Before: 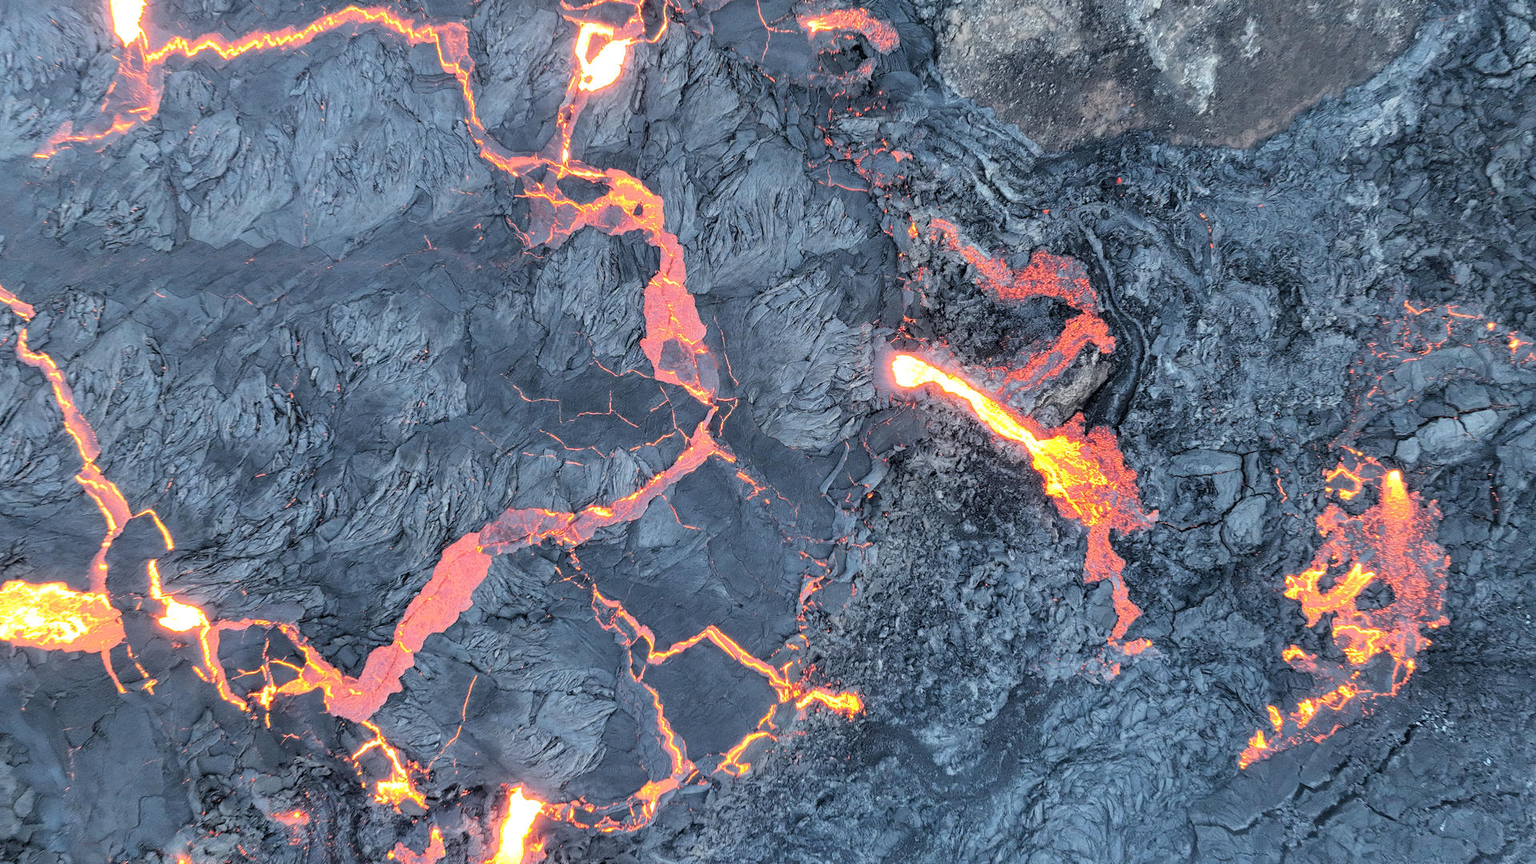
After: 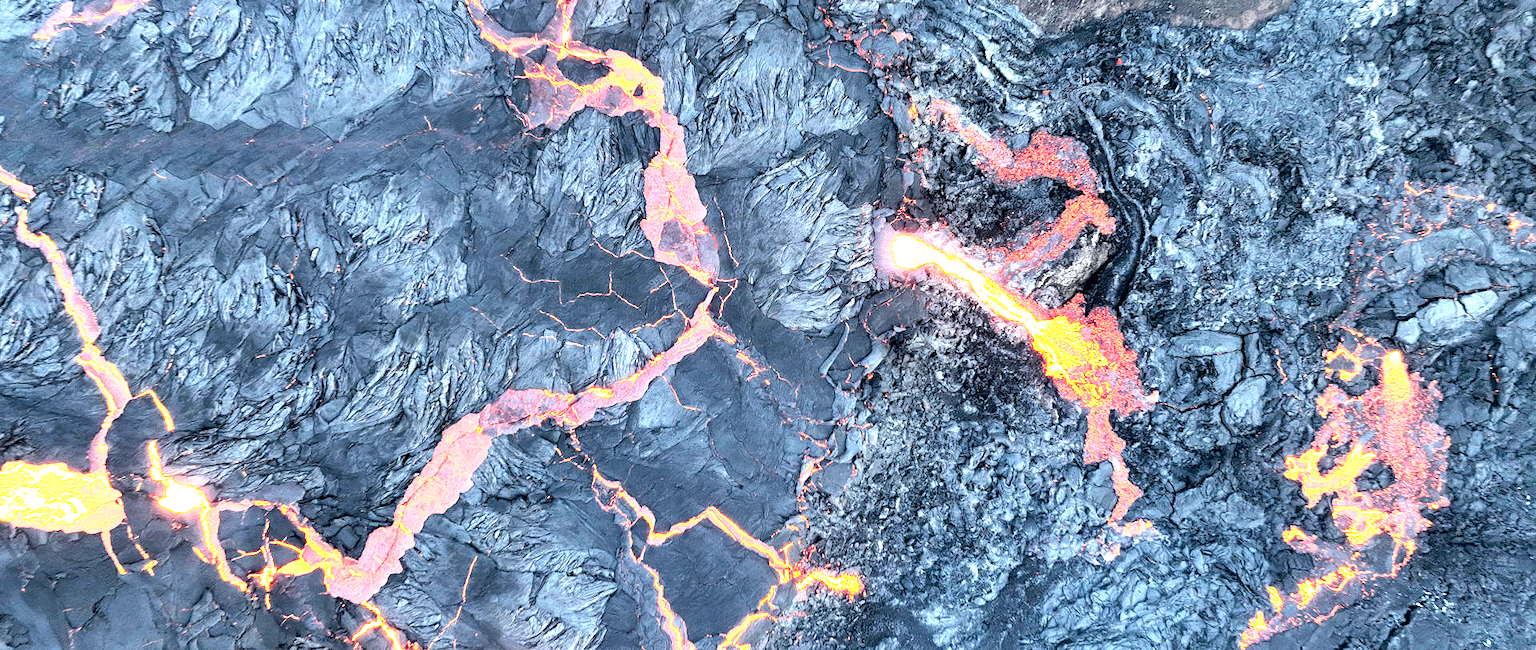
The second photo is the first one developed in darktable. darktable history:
contrast brightness saturation: contrast 0.028, brightness -0.042
crop: top 13.886%, bottom 10.76%
exposure: black level correction 0.01, exposure 1 EV, compensate highlight preservation false
tone equalizer: -8 EV -0.391 EV, -7 EV -0.358 EV, -6 EV -0.364 EV, -5 EV -0.218 EV, -3 EV 0.229 EV, -2 EV 0.309 EV, -1 EV 0.404 EV, +0 EV 0.44 EV, smoothing diameter 2.09%, edges refinement/feathering 21.13, mask exposure compensation -1.57 EV, filter diffusion 5
shadows and highlights: radius 118.86, shadows 42.13, highlights -62.06, soften with gaussian
